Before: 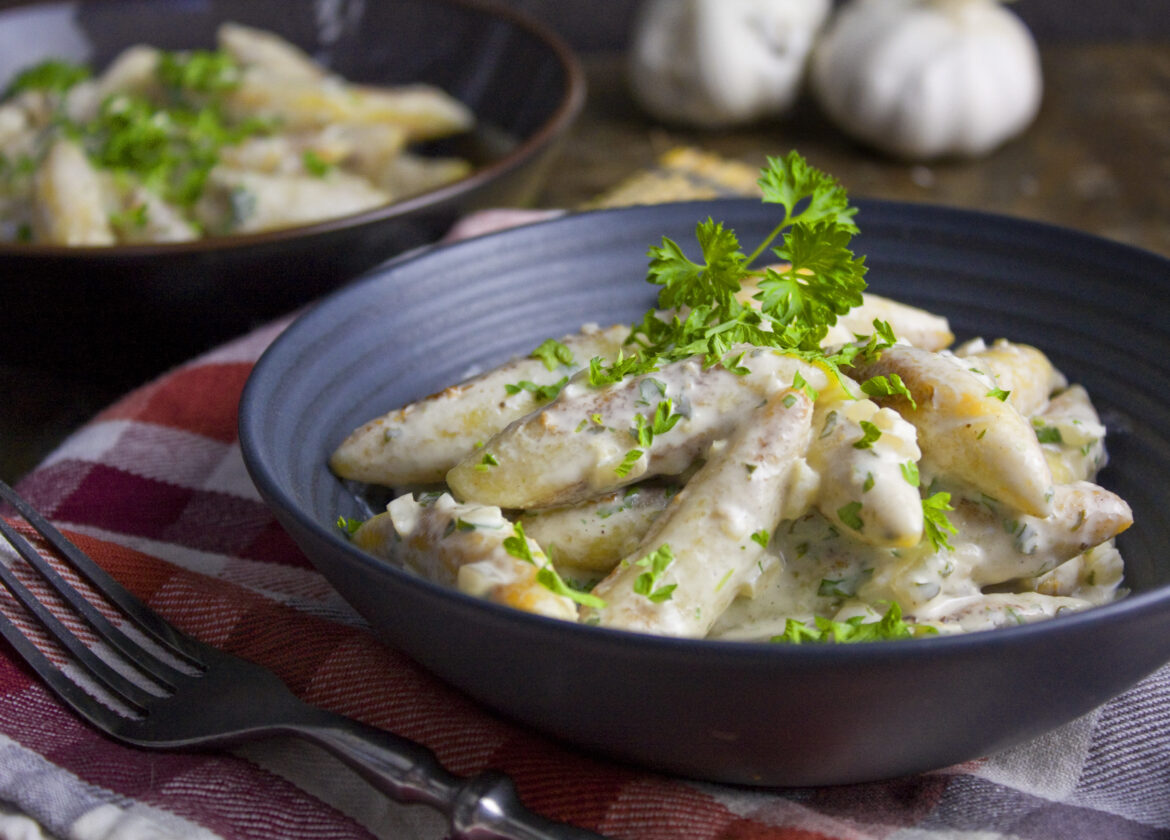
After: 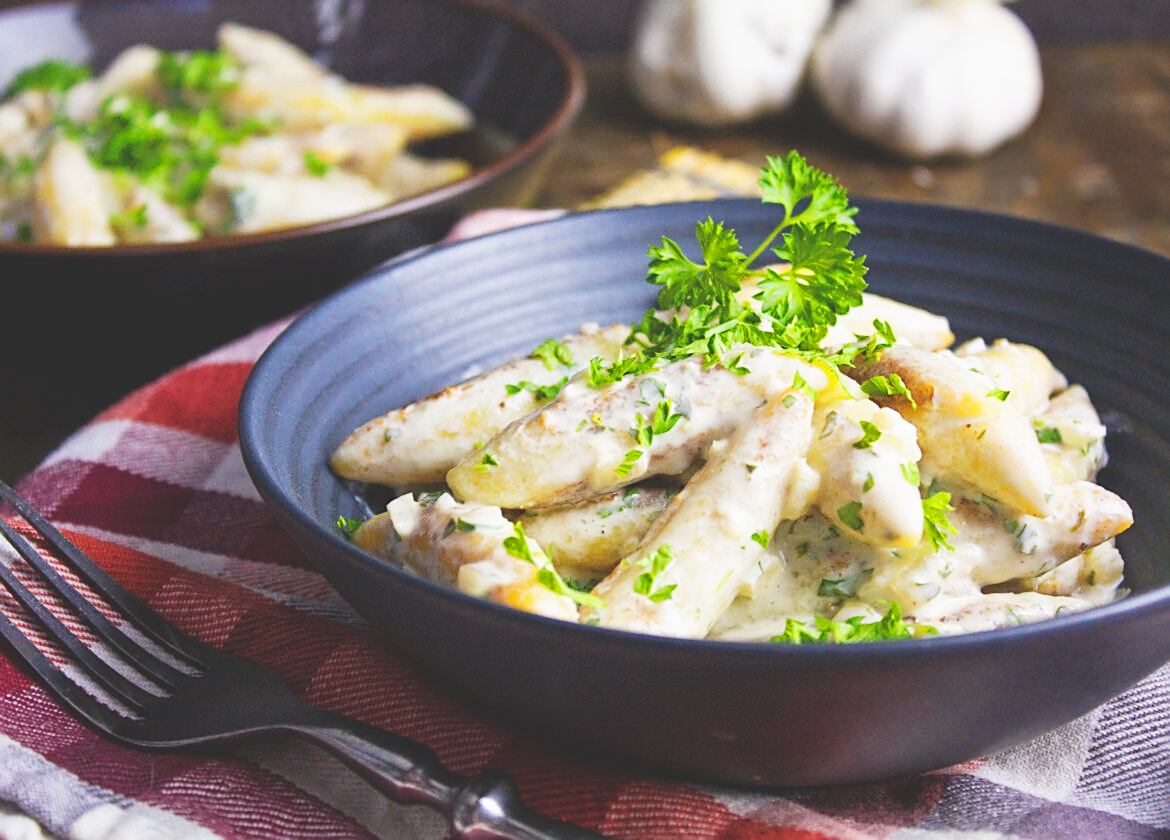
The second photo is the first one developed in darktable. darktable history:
exposure: black level correction -0.036, exposure -0.497 EV, compensate highlight preservation false
base curve: curves: ch0 [(0, 0) (0.007, 0.004) (0.027, 0.03) (0.046, 0.07) (0.207, 0.54) (0.442, 0.872) (0.673, 0.972) (1, 1)], preserve colors none
sharpen: on, module defaults
